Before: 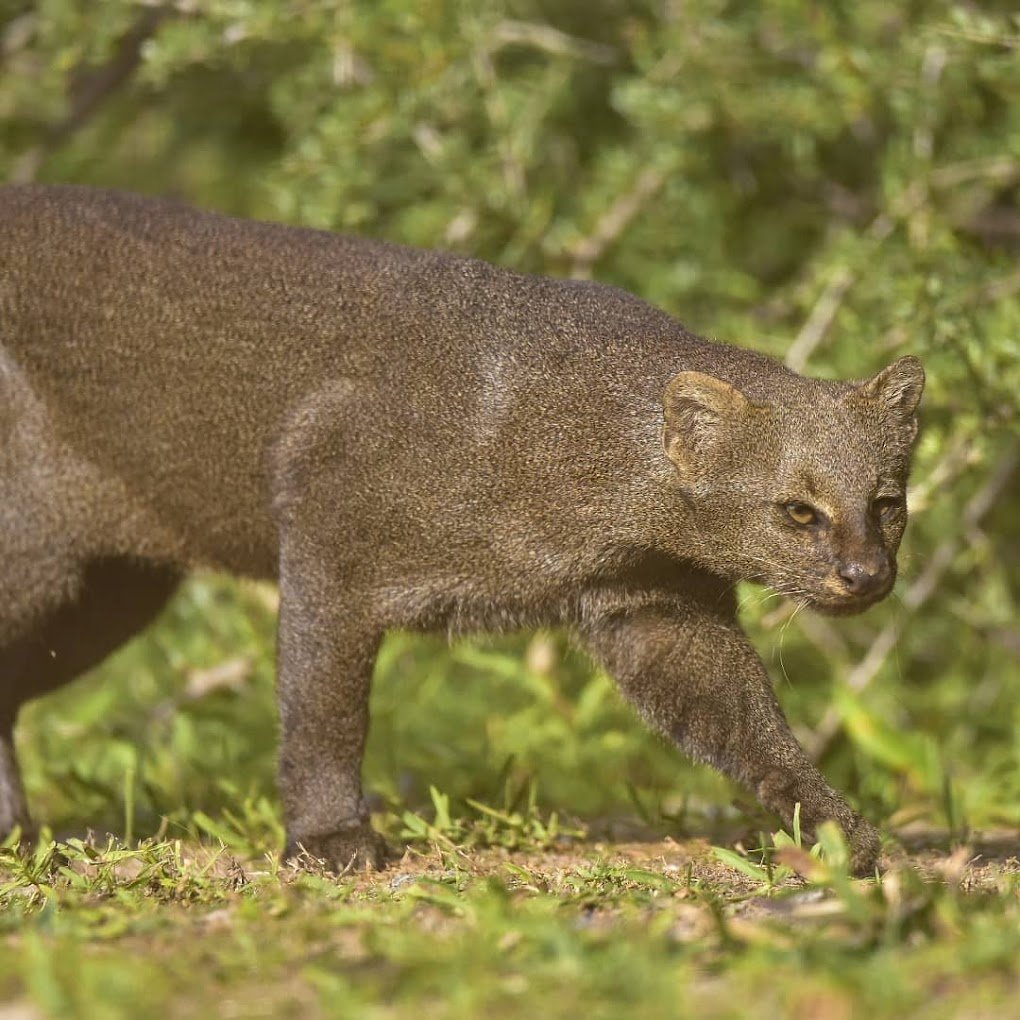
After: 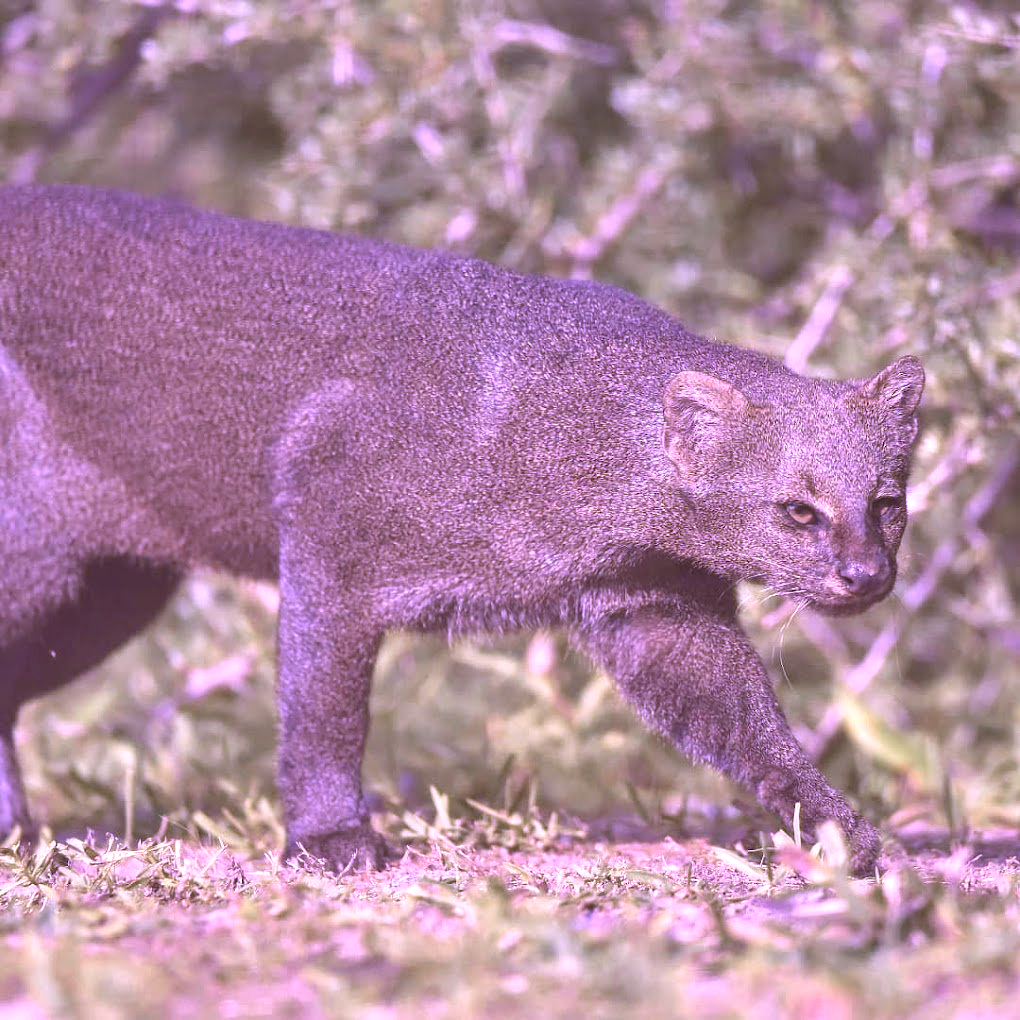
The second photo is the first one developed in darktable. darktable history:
color calibration: illuminant custom, x 0.379, y 0.481, temperature 4443.07 K
exposure: black level correction 0, exposure 0.7 EV, compensate exposure bias true, compensate highlight preservation false
